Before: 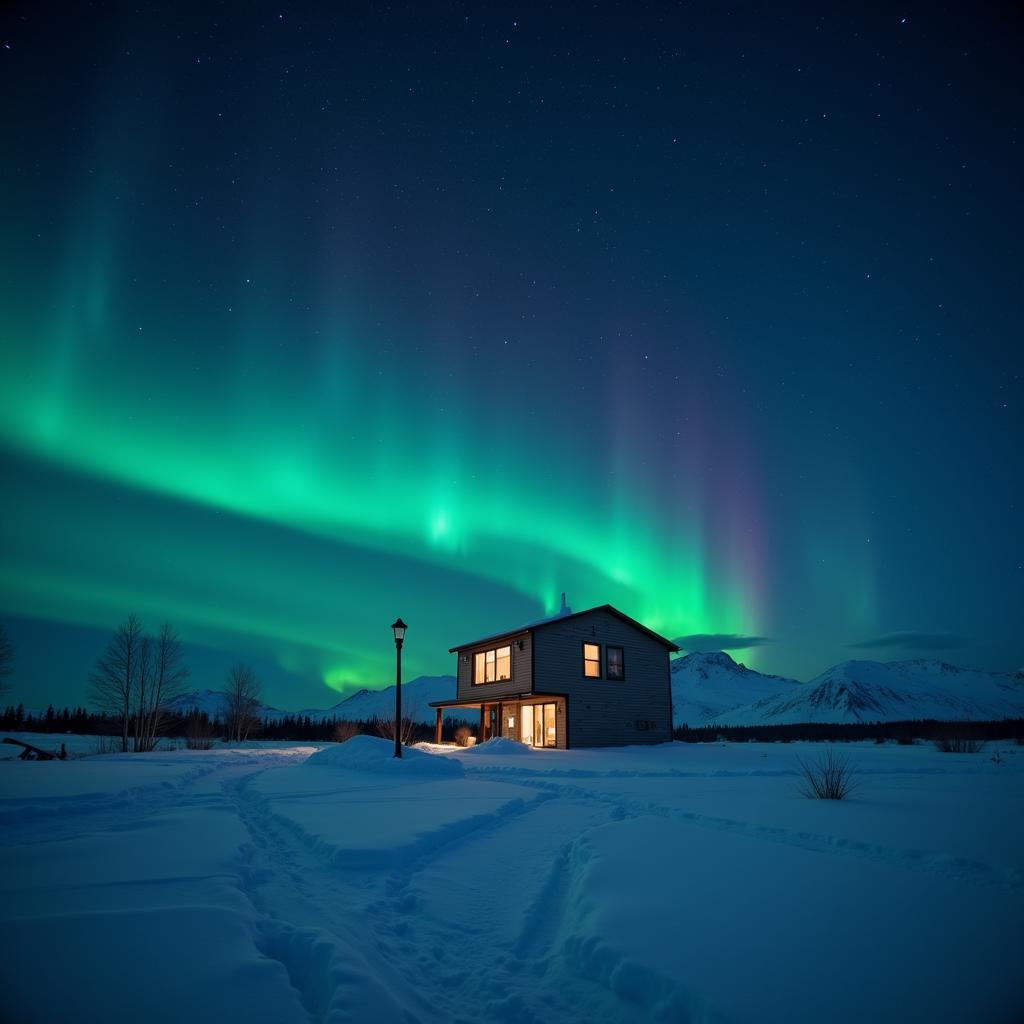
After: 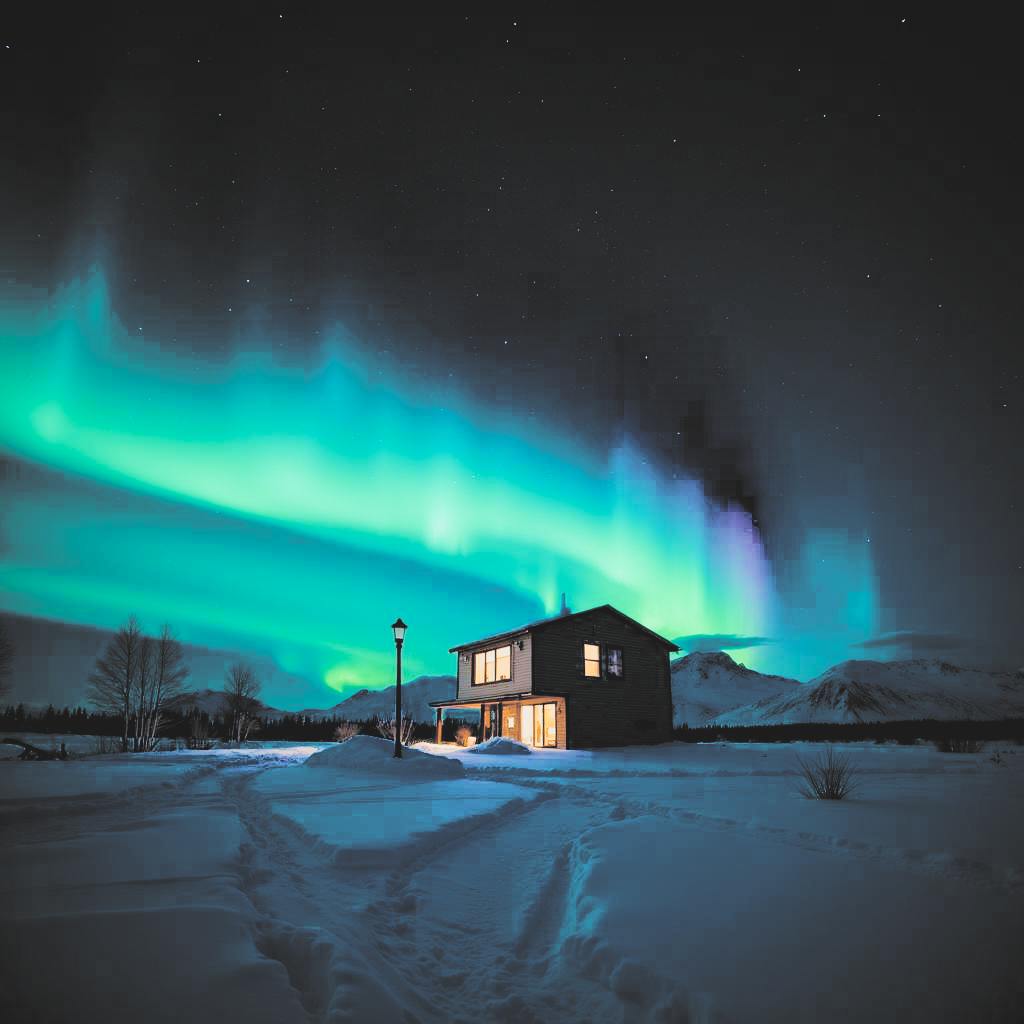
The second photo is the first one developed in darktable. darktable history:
color balance rgb: shadows lift › luminance -20.071%, perceptual saturation grading › global saturation 20%, perceptual saturation grading › highlights -24.736%, perceptual saturation grading › shadows 49.677%, perceptual brilliance grading › global brilliance 2.777%, perceptual brilliance grading › highlights -2.948%, perceptual brilliance grading › shadows 2.756%, saturation formula JzAzBz (2021)
filmic rgb: black relative exposure -7.98 EV, white relative exposure 3.98 EV, threshold 5.98 EV, hardness 4.13, contrast 0.987, add noise in highlights 0.001, preserve chrominance no, color science v3 (2019), use custom middle-gray values true, contrast in highlights soft, enable highlight reconstruction true
contrast brightness saturation: brightness 0.989
